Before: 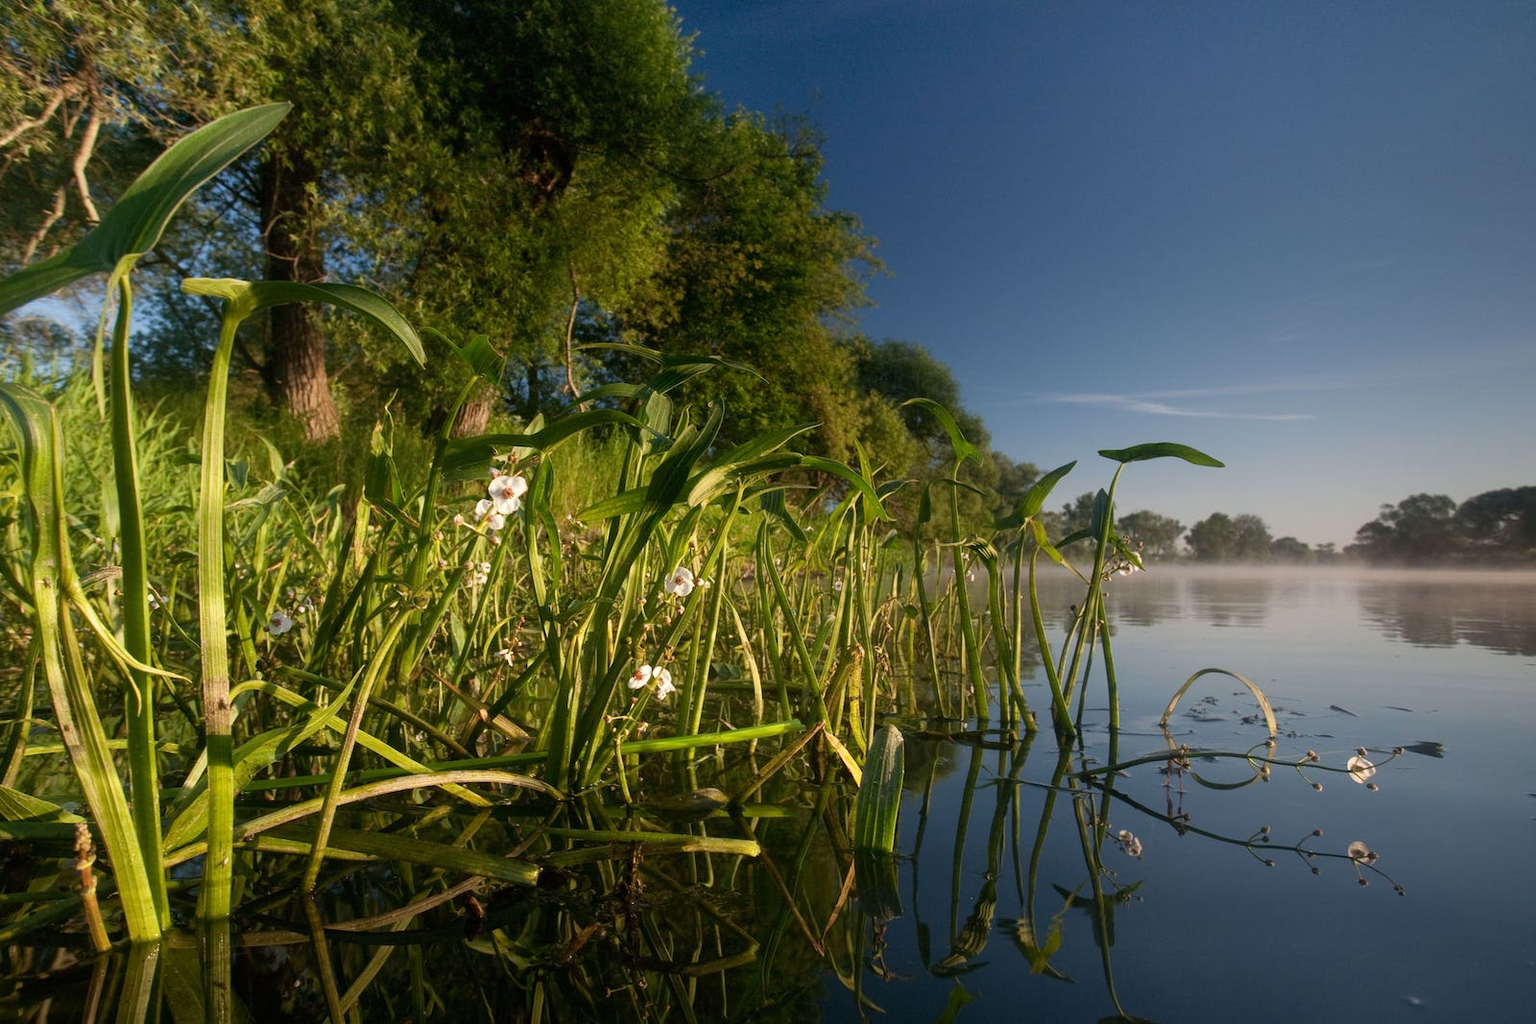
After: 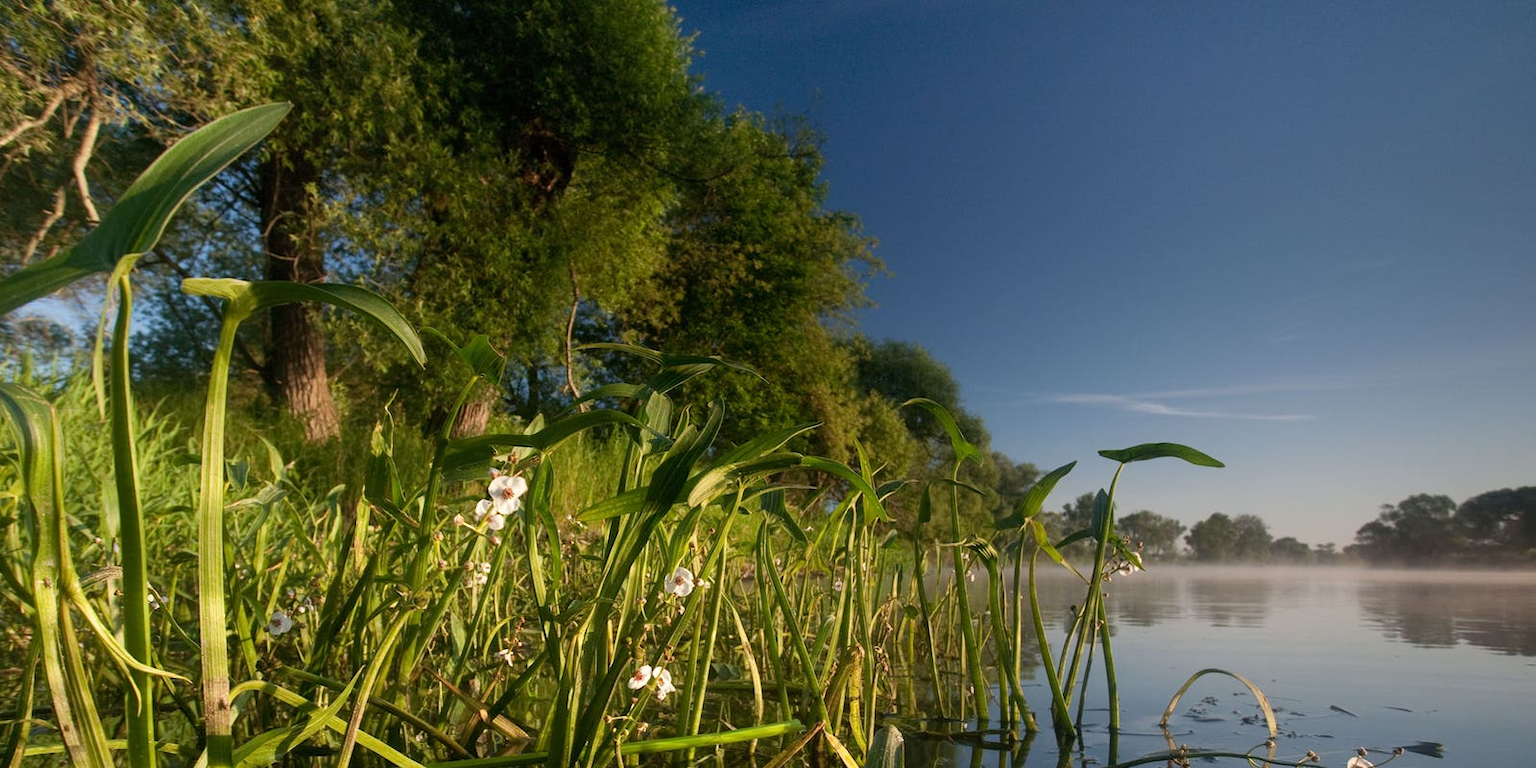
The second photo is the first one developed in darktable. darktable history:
crop: bottom 24.858%
